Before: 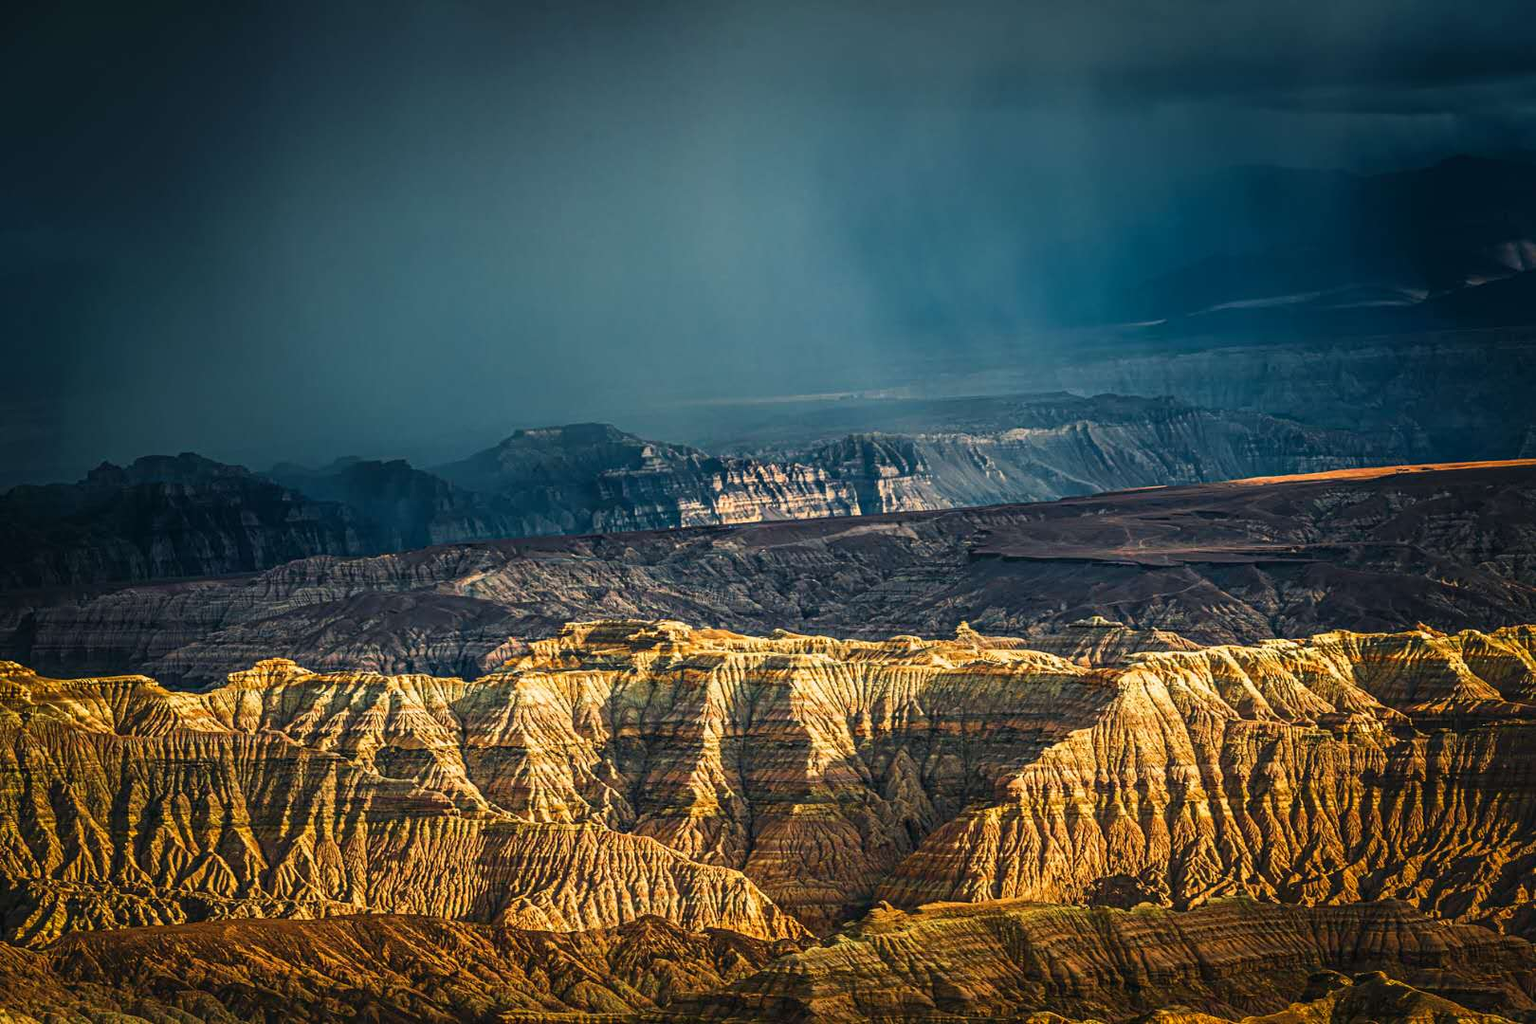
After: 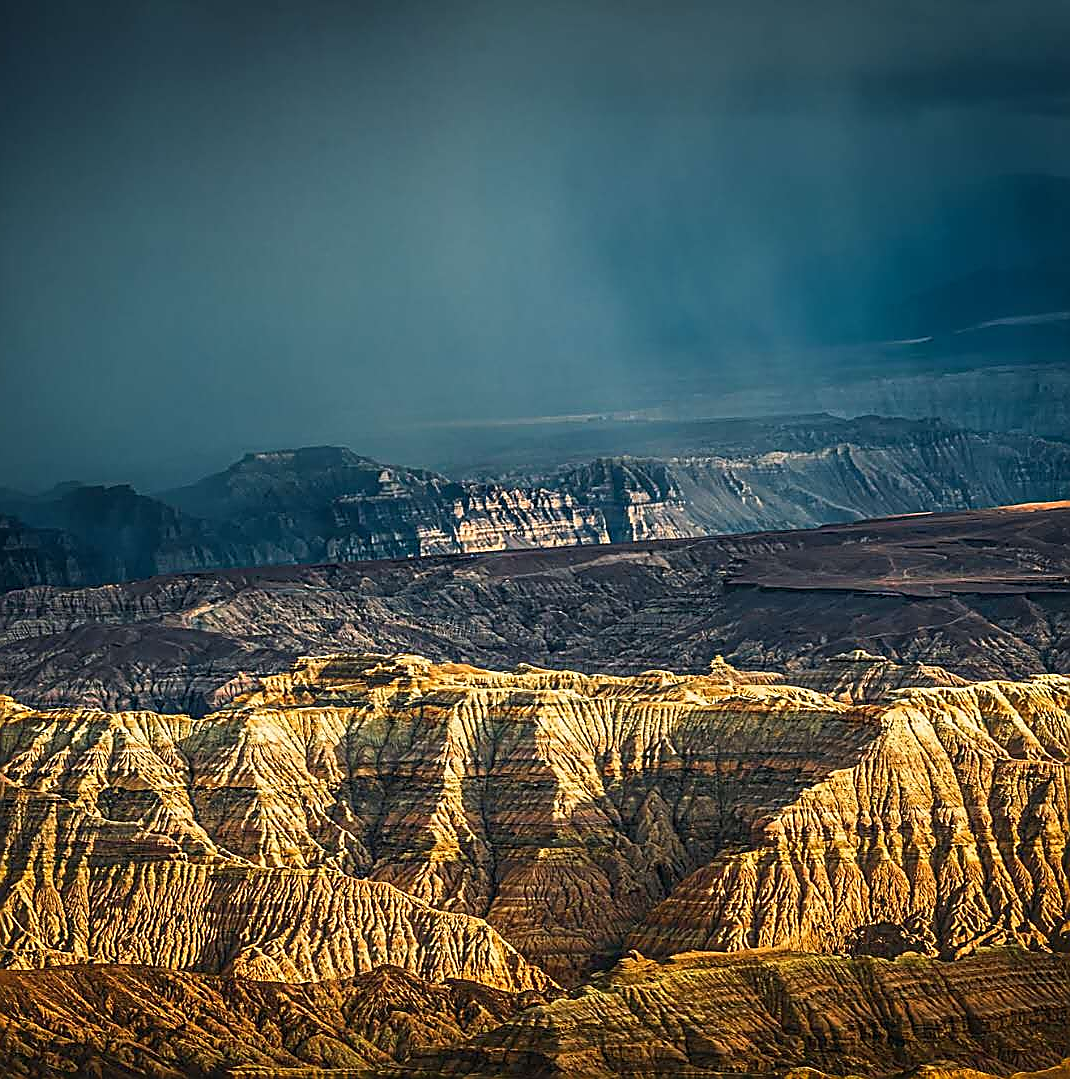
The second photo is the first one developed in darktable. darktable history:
crop and rotate: left 18.442%, right 15.508%
sharpen: radius 1.4, amount 1.25, threshold 0.7
